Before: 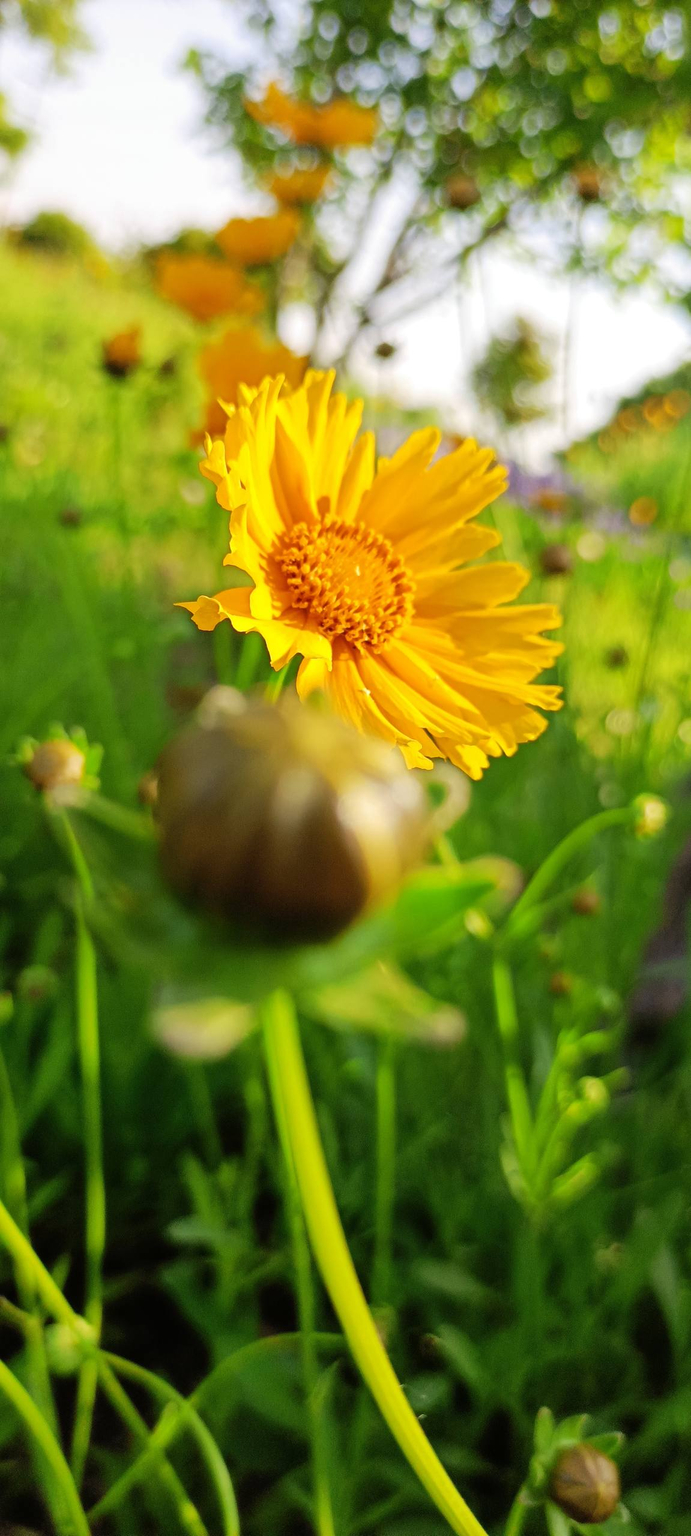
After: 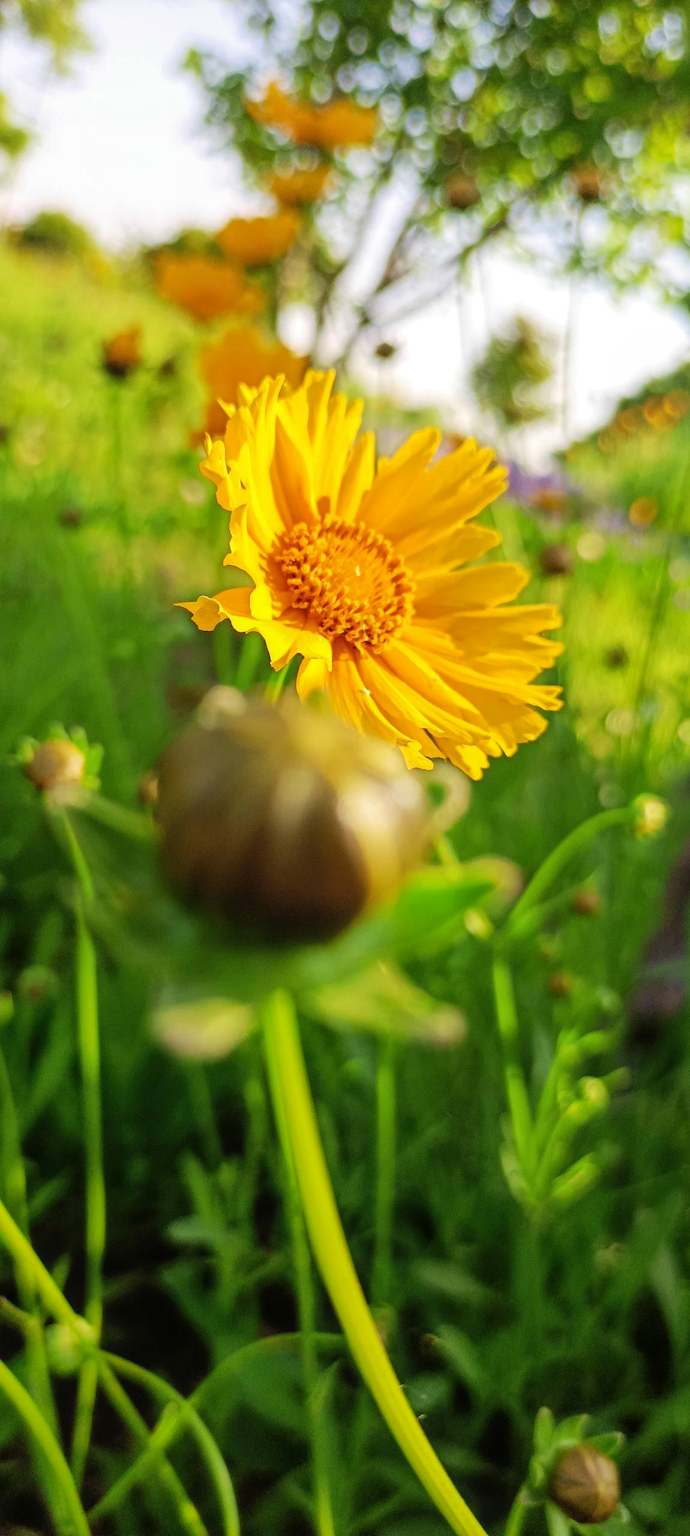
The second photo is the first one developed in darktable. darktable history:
local contrast: detail 110%
velvia: on, module defaults
